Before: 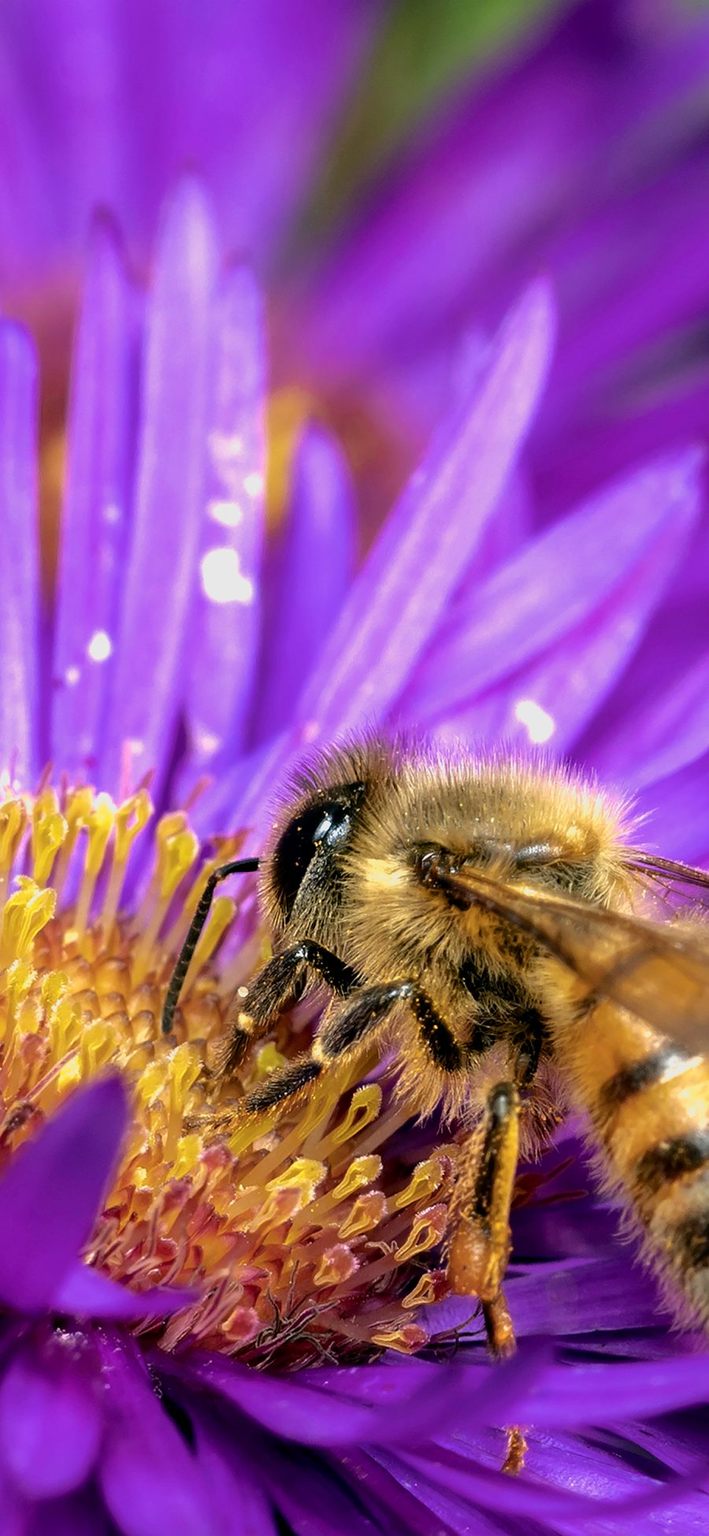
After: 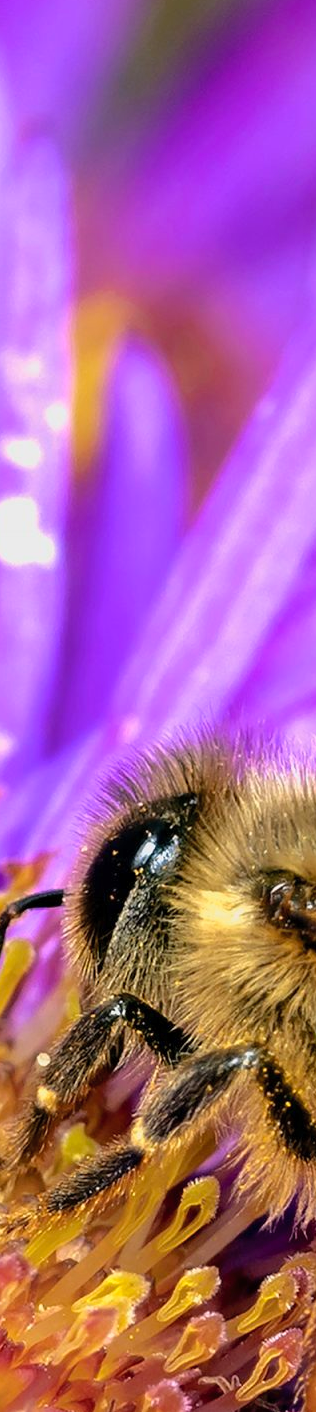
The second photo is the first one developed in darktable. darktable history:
crop and rotate: left 29.476%, top 10.214%, right 35.32%, bottom 17.333%
contrast brightness saturation: contrast 0.03, brightness 0.06, saturation 0.13
